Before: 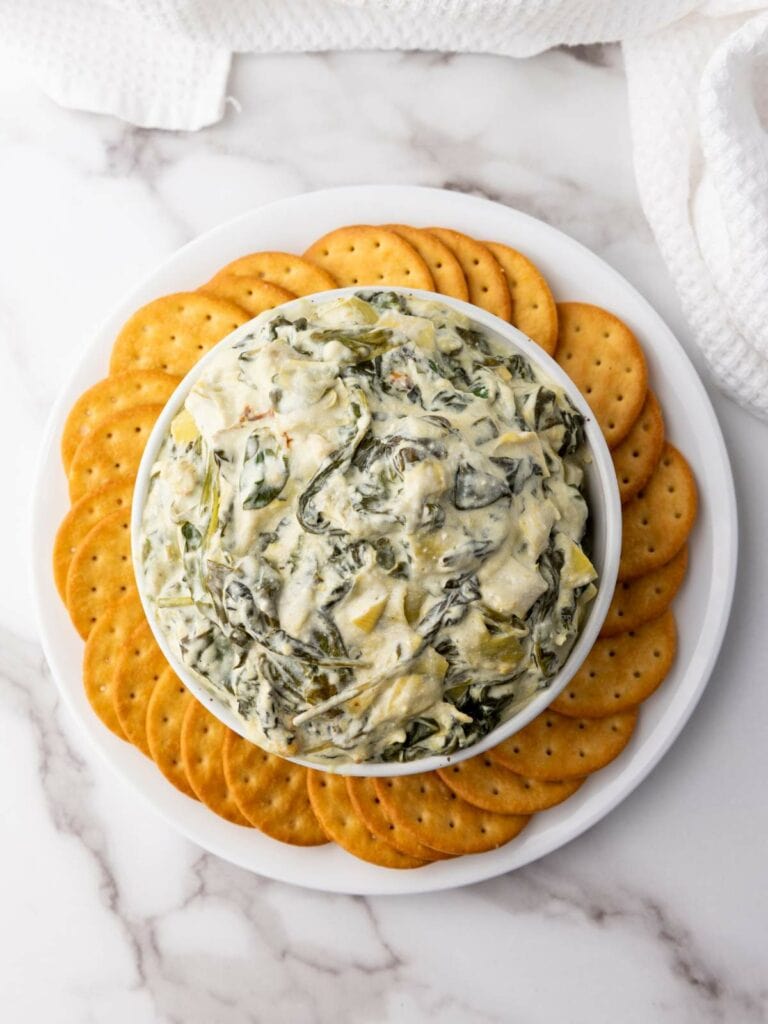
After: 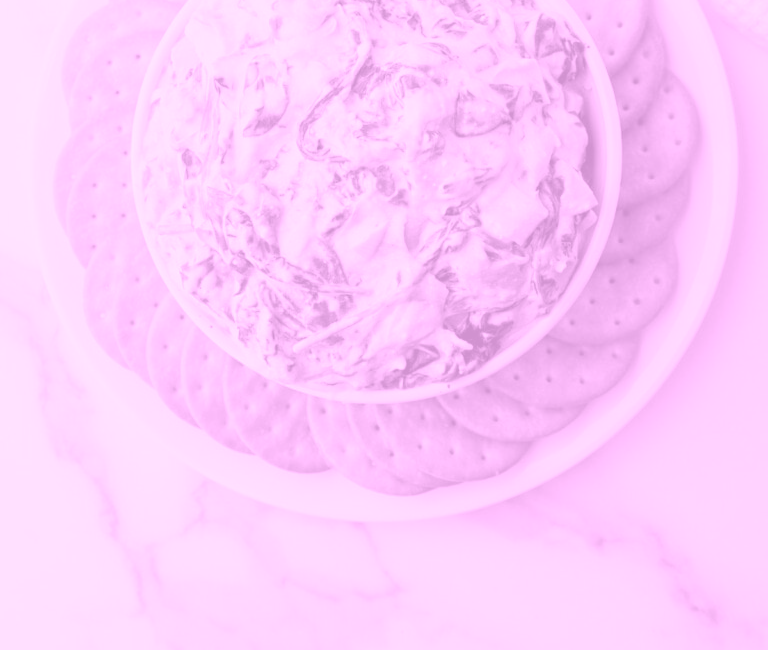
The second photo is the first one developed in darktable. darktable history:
white balance: red 1.009, blue 1.027
shadows and highlights: shadows 25, highlights -25
colorize: hue 331.2°, saturation 75%, source mix 30.28%, lightness 70.52%, version 1
crop and rotate: top 36.435%
